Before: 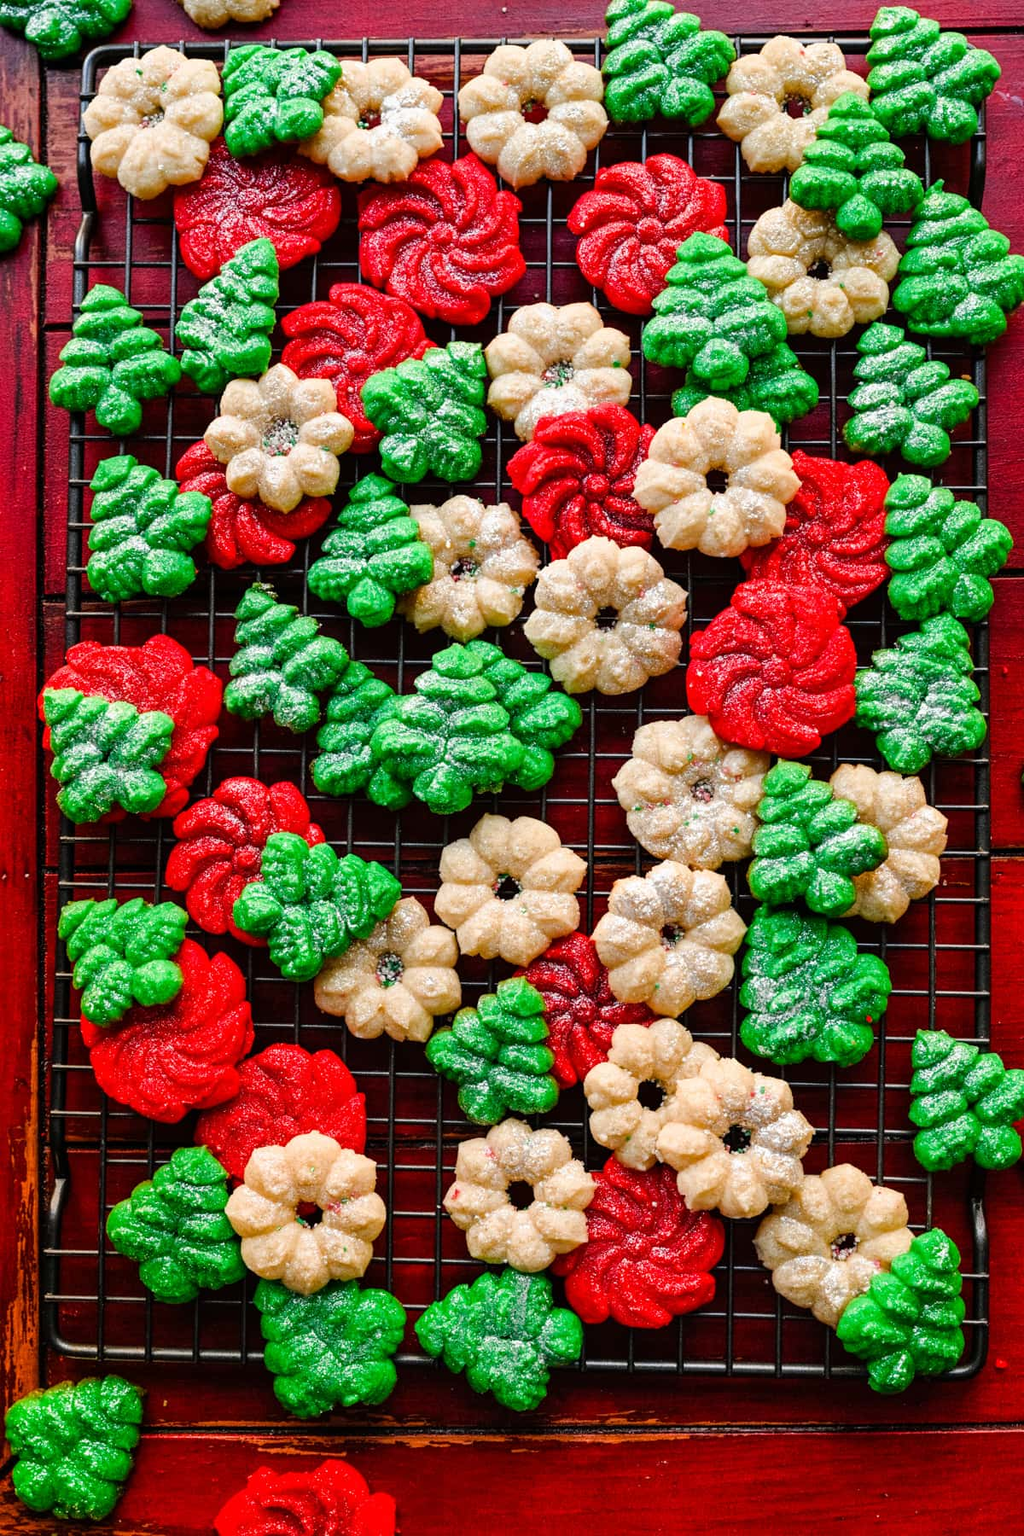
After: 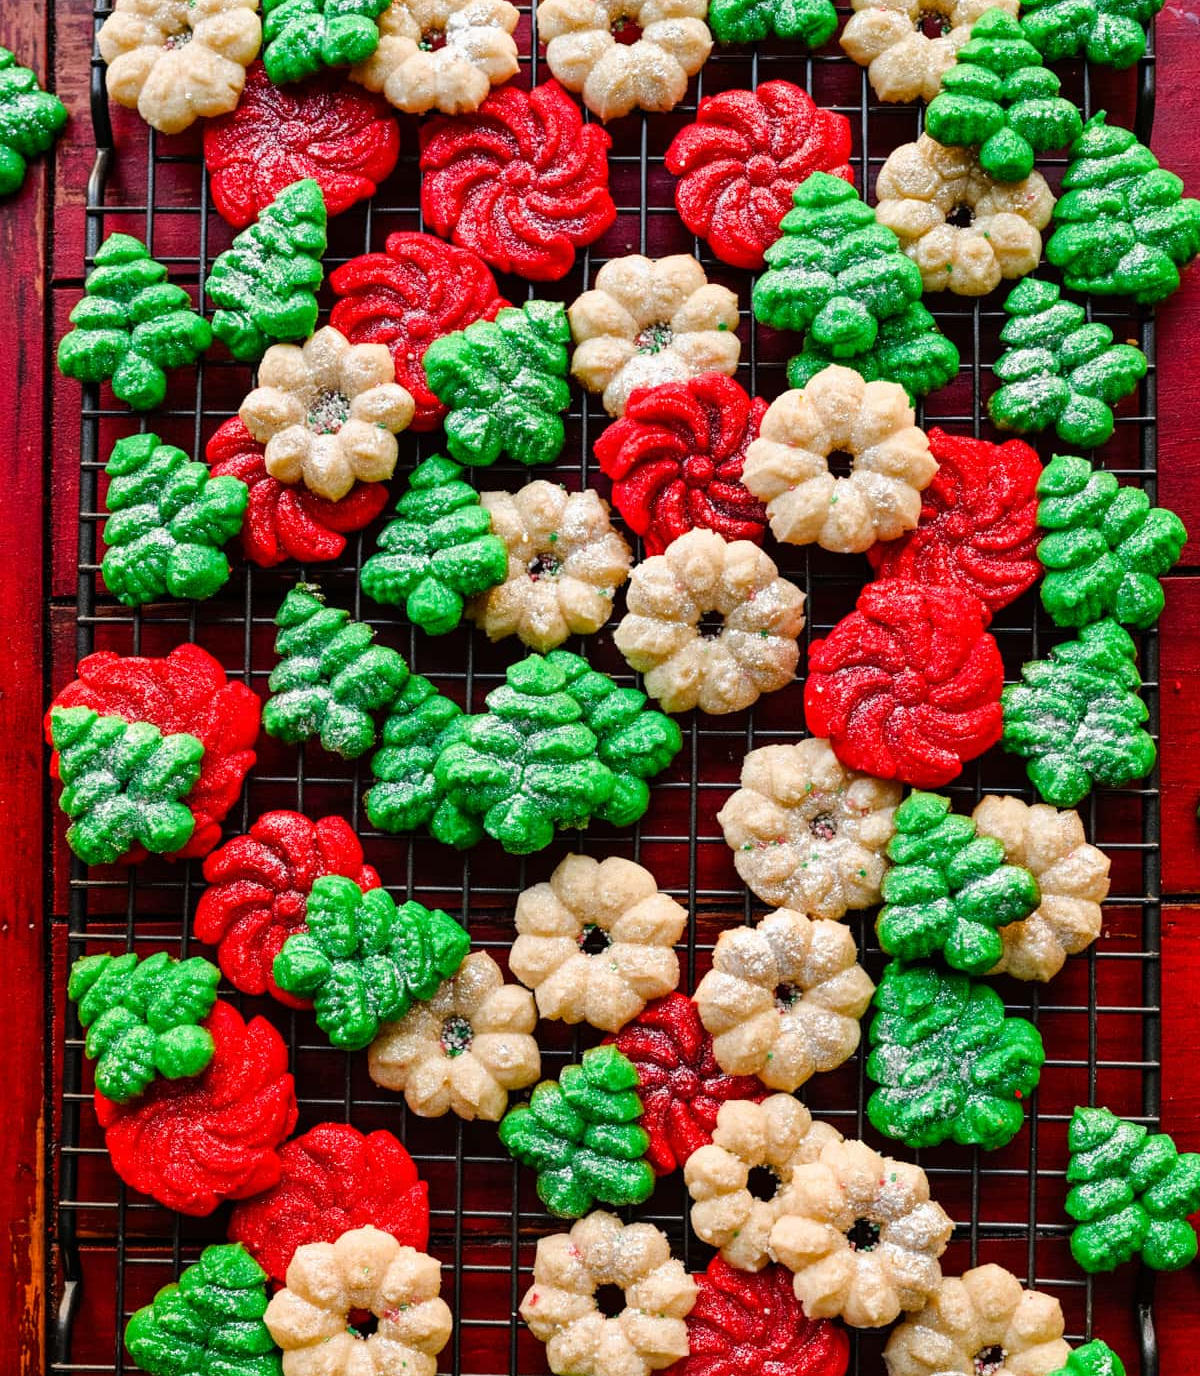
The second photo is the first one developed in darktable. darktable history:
crop: top 5.577%, bottom 17.934%
